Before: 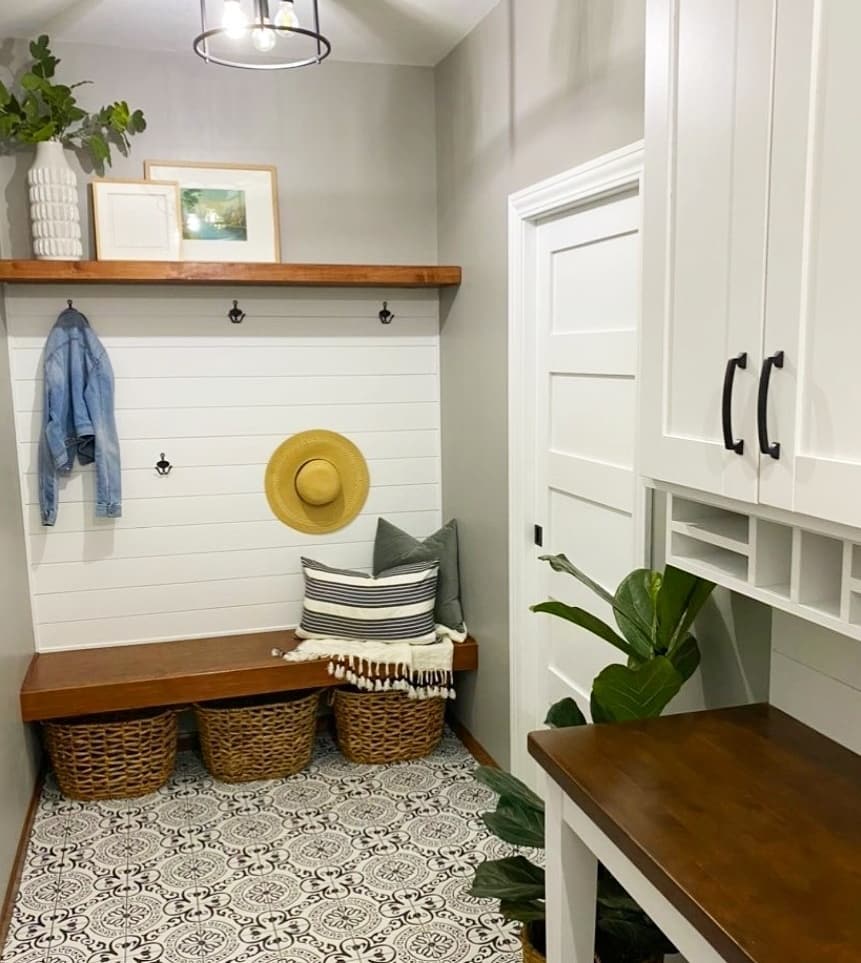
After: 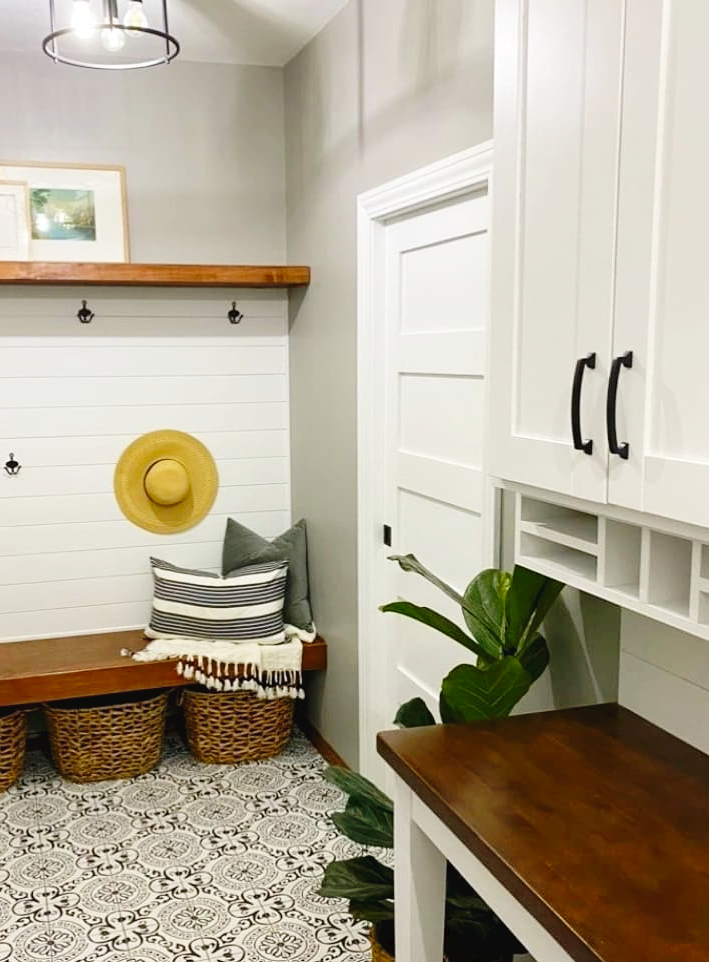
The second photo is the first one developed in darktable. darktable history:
crop: left 17.582%, bottom 0.031%
tone curve: curves: ch0 [(0, 0) (0.003, 0.031) (0.011, 0.031) (0.025, 0.03) (0.044, 0.035) (0.069, 0.054) (0.1, 0.081) (0.136, 0.11) (0.177, 0.147) (0.224, 0.209) (0.277, 0.283) (0.335, 0.369) (0.399, 0.44) (0.468, 0.517) (0.543, 0.601) (0.623, 0.684) (0.709, 0.766) (0.801, 0.846) (0.898, 0.927) (1, 1)], preserve colors none
